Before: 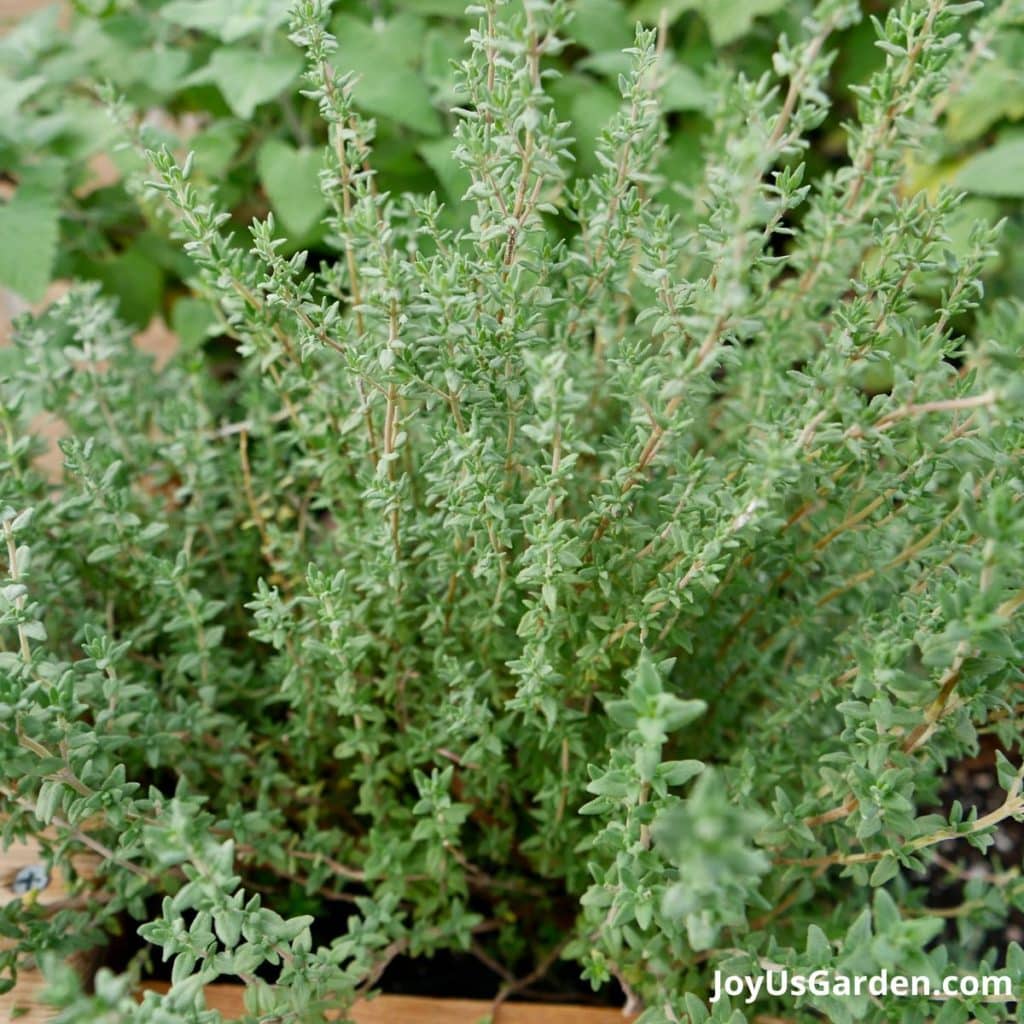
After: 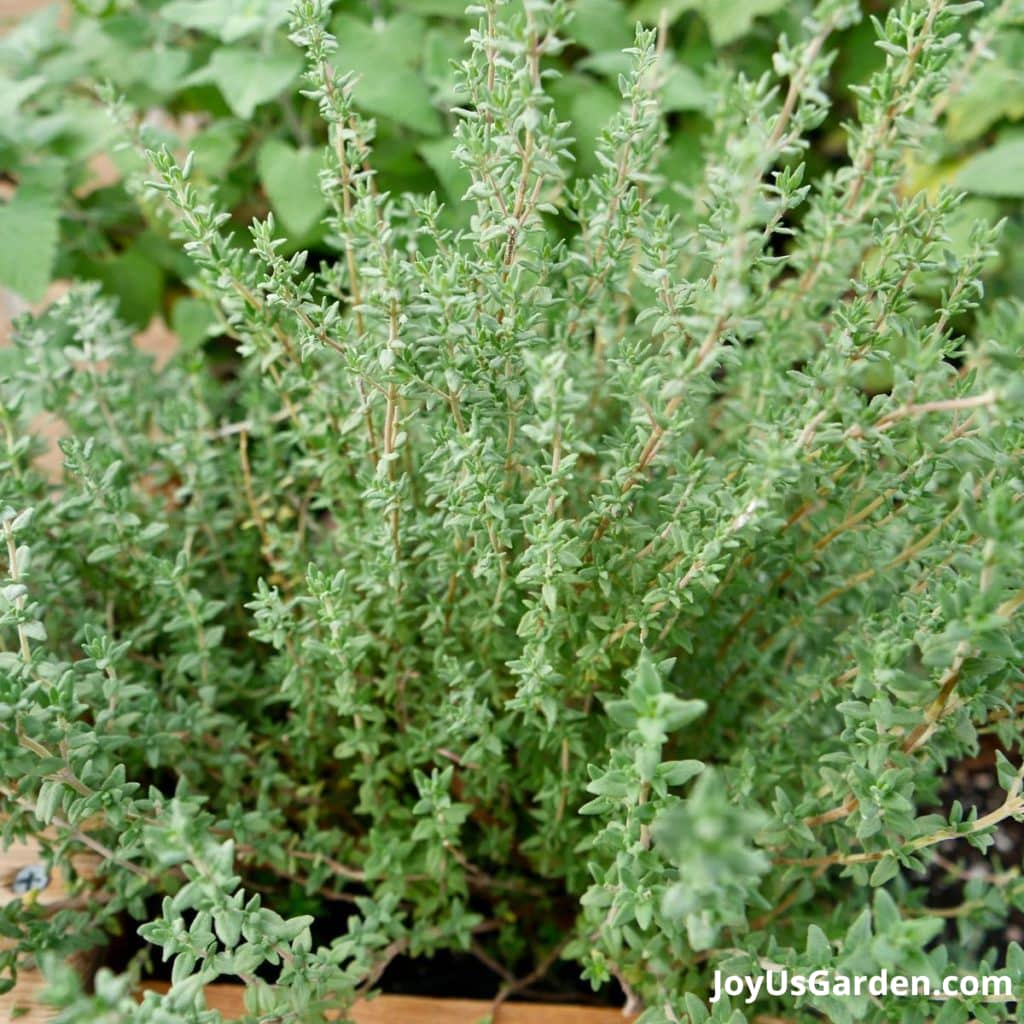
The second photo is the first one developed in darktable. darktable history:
base curve: curves: ch0 [(0, 0) (0.297, 0.298) (1, 1)], preserve colors none
exposure: exposure 0.207 EV, compensate highlight preservation false
